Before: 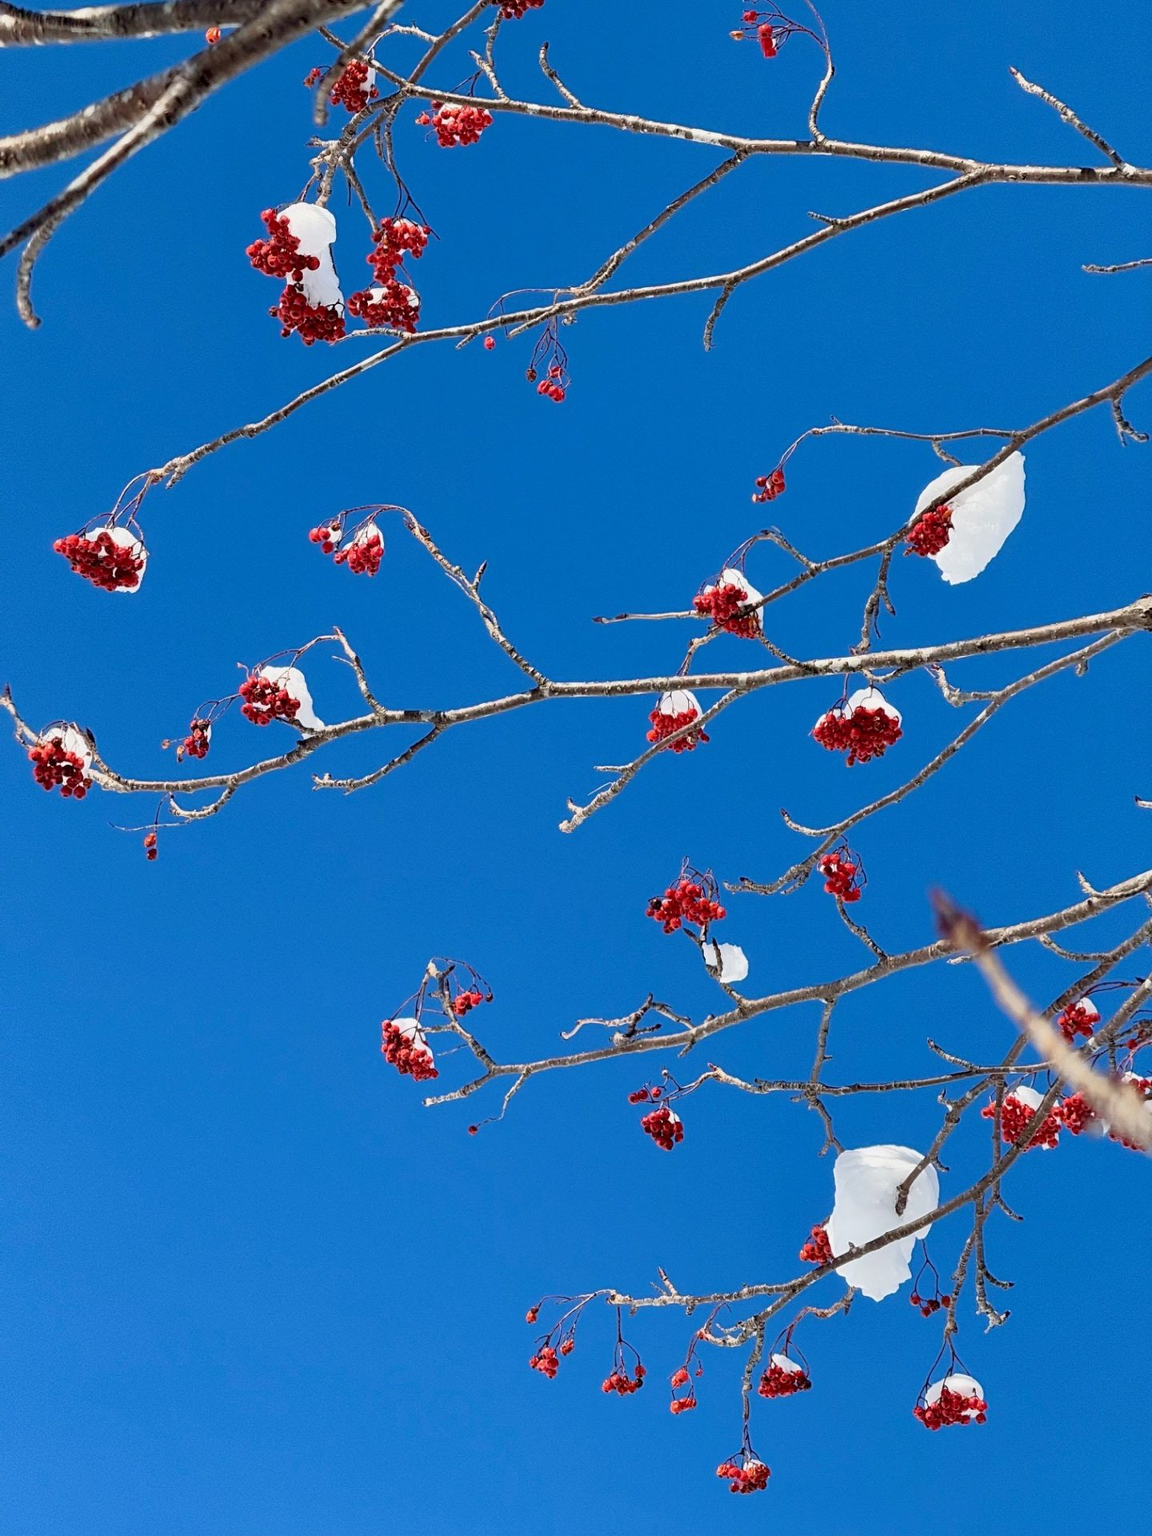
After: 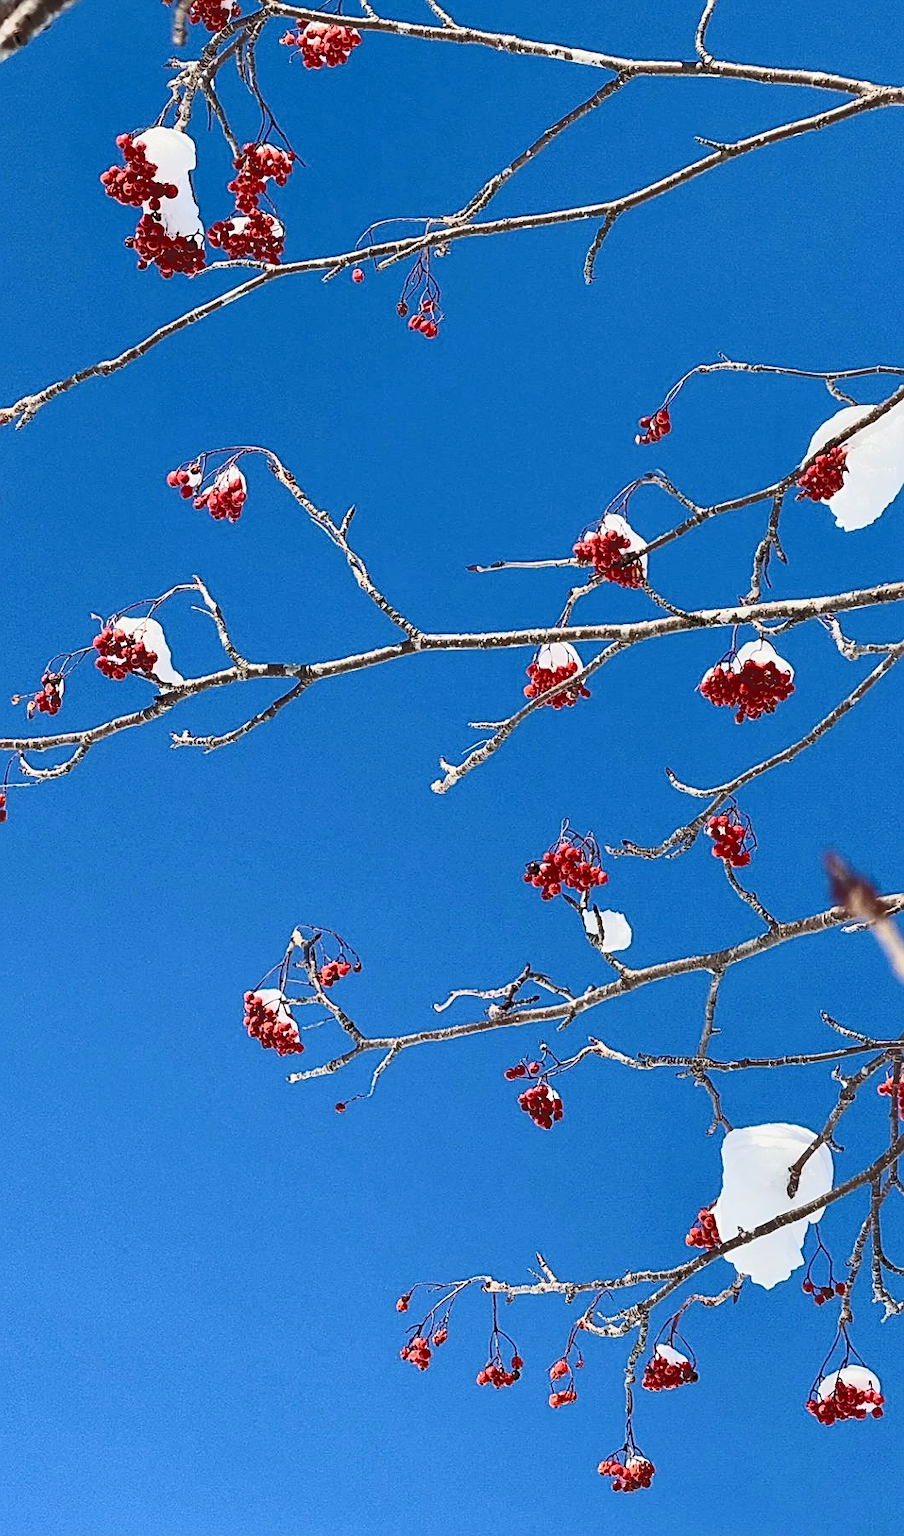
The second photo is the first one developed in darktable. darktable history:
sharpen: on, module defaults
tone curve: curves: ch0 [(0, 0) (0.003, 0.145) (0.011, 0.15) (0.025, 0.15) (0.044, 0.156) (0.069, 0.161) (0.1, 0.169) (0.136, 0.175) (0.177, 0.184) (0.224, 0.196) (0.277, 0.234) (0.335, 0.291) (0.399, 0.391) (0.468, 0.505) (0.543, 0.633) (0.623, 0.742) (0.709, 0.826) (0.801, 0.882) (0.898, 0.93) (1, 1)], color space Lab, independent channels, preserve colors none
crop and rotate: left 13.132%, top 5.367%, right 12.574%
